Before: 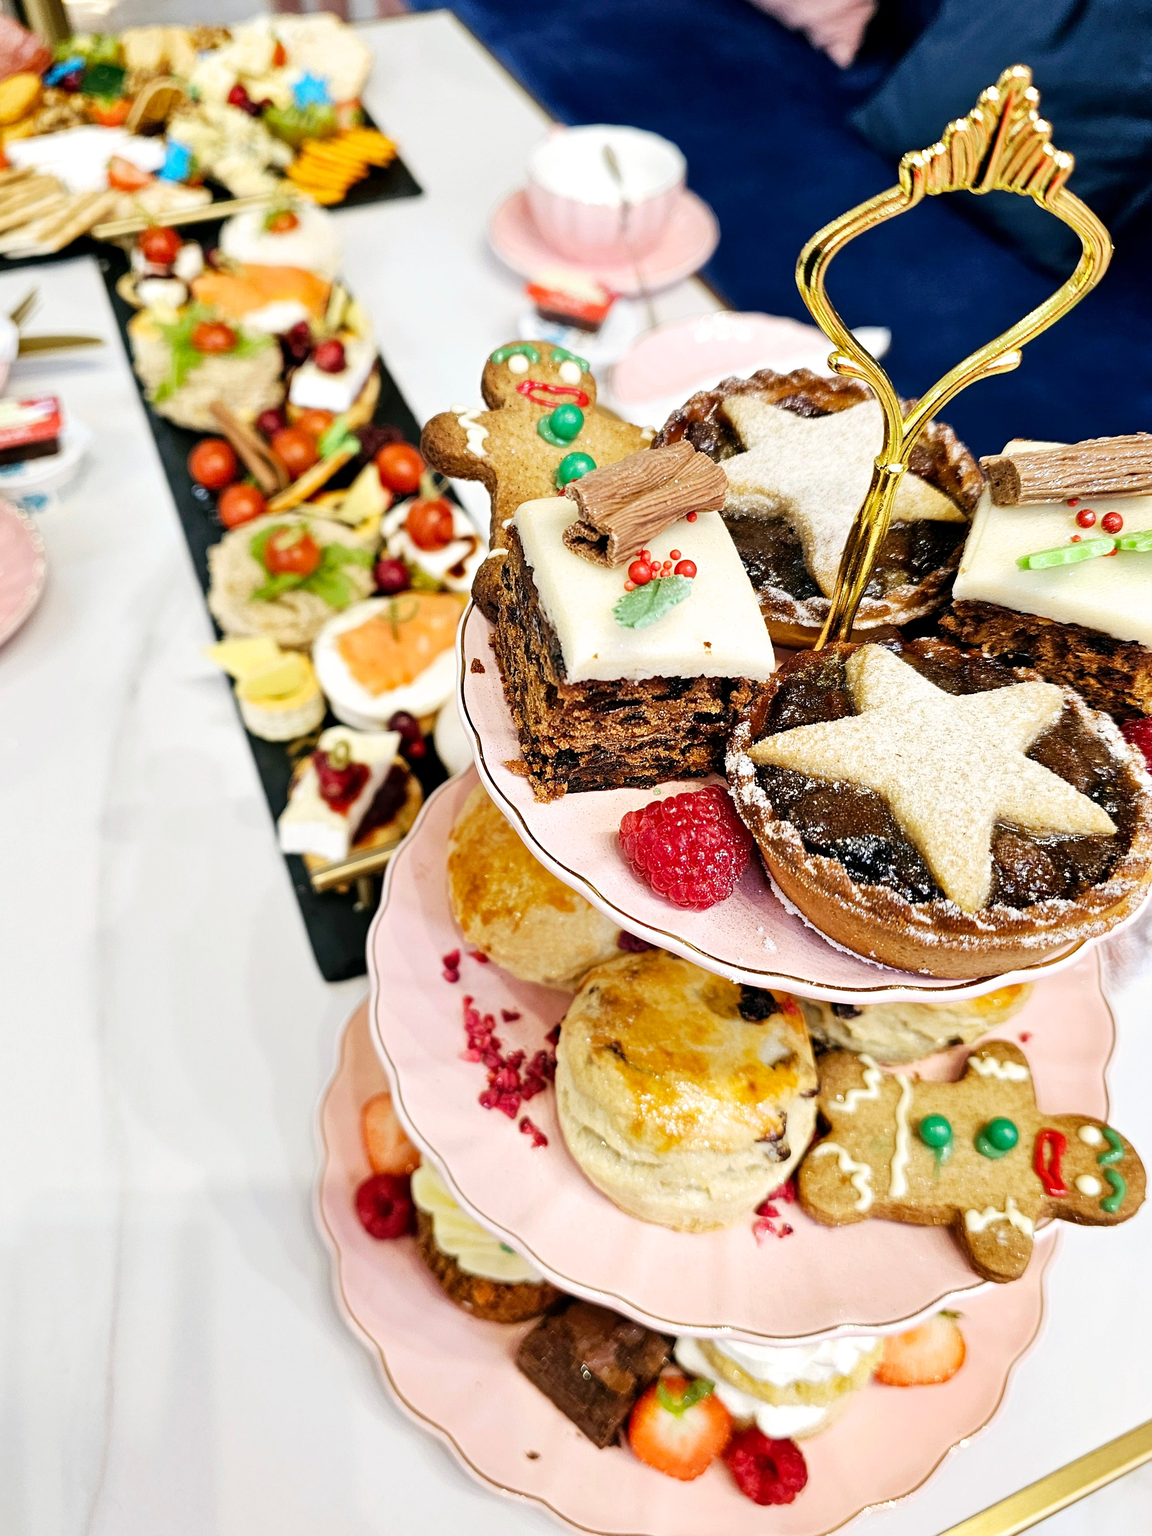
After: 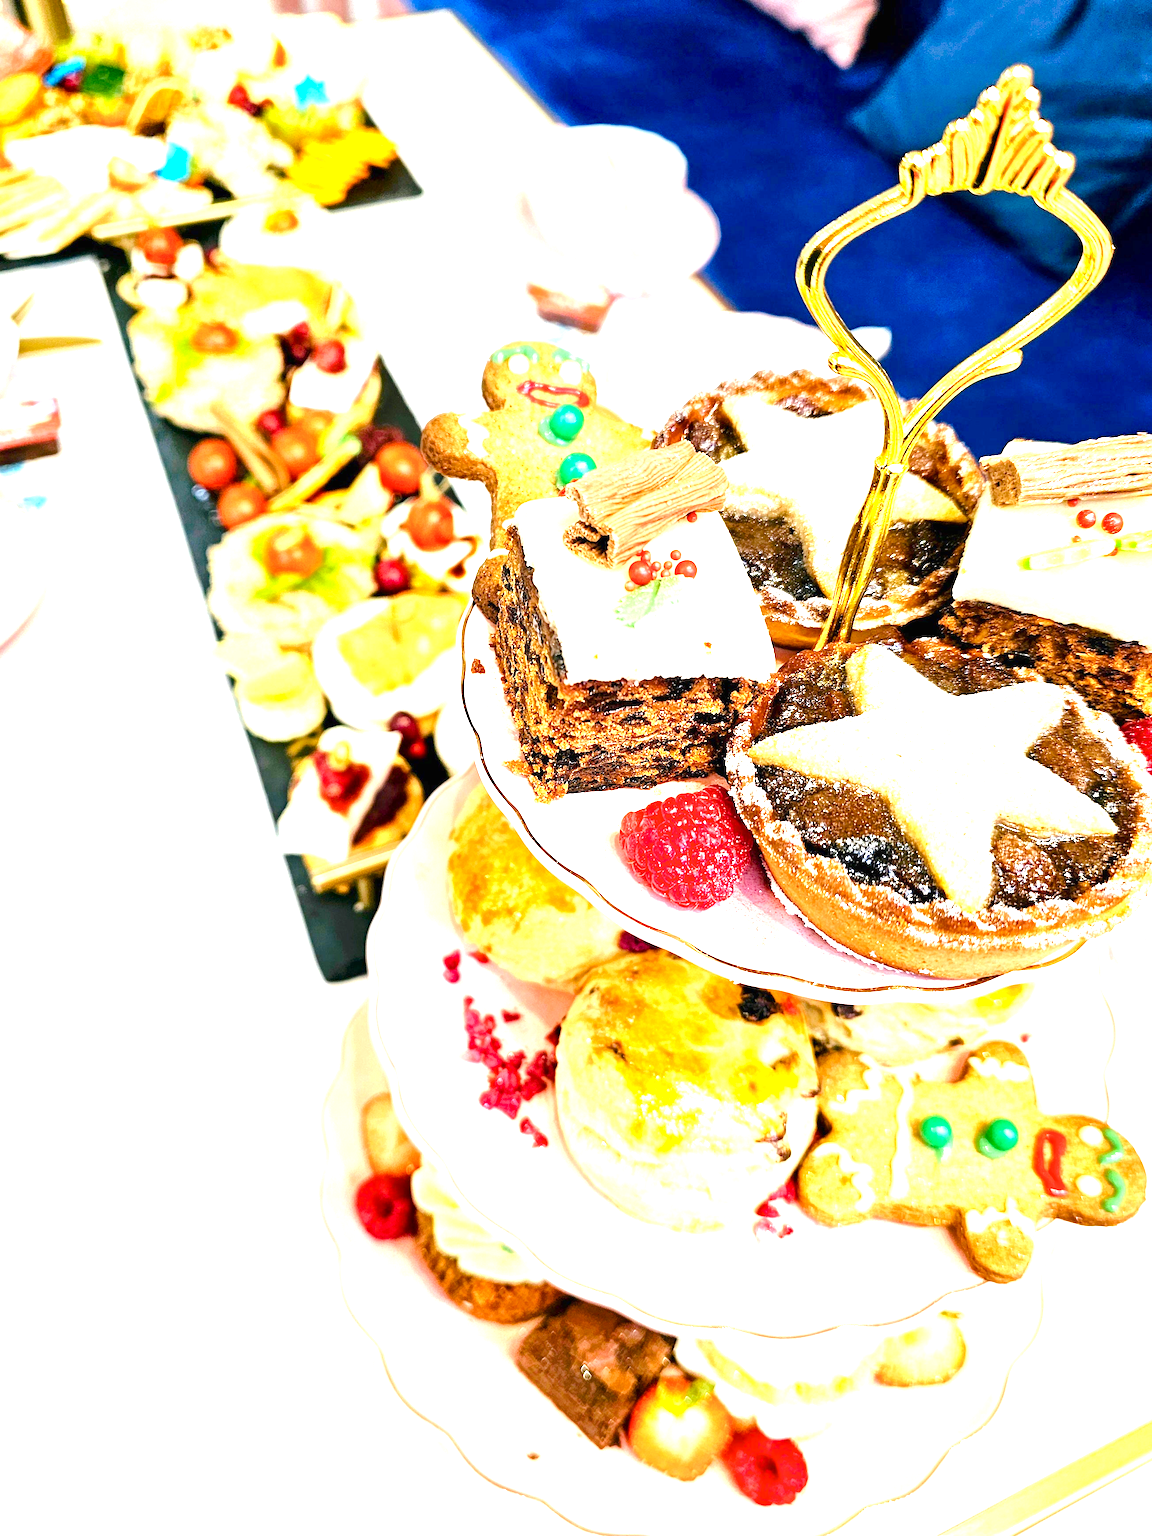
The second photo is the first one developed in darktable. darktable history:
tone equalizer: -8 EV 0.982 EV, -7 EV 1.03 EV, -6 EV 1.02 EV, -5 EV 0.969 EV, -4 EV 1.01 EV, -3 EV 0.728 EV, -2 EV 0.527 EV, -1 EV 0.249 EV, edges refinement/feathering 500, mask exposure compensation -1.57 EV, preserve details no
contrast brightness saturation: saturation -0.049
base curve: preserve colors none
color balance rgb: shadows lift › luminance -9.179%, perceptual saturation grading › global saturation 20%, perceptual saturation grading › highlights -25.129%, perceptual saturation grading › shadows 25.492%, global vibrance 34.494%
exposure: black level correction 0, exposure 1.192 EV, compensate highlight preservation false
